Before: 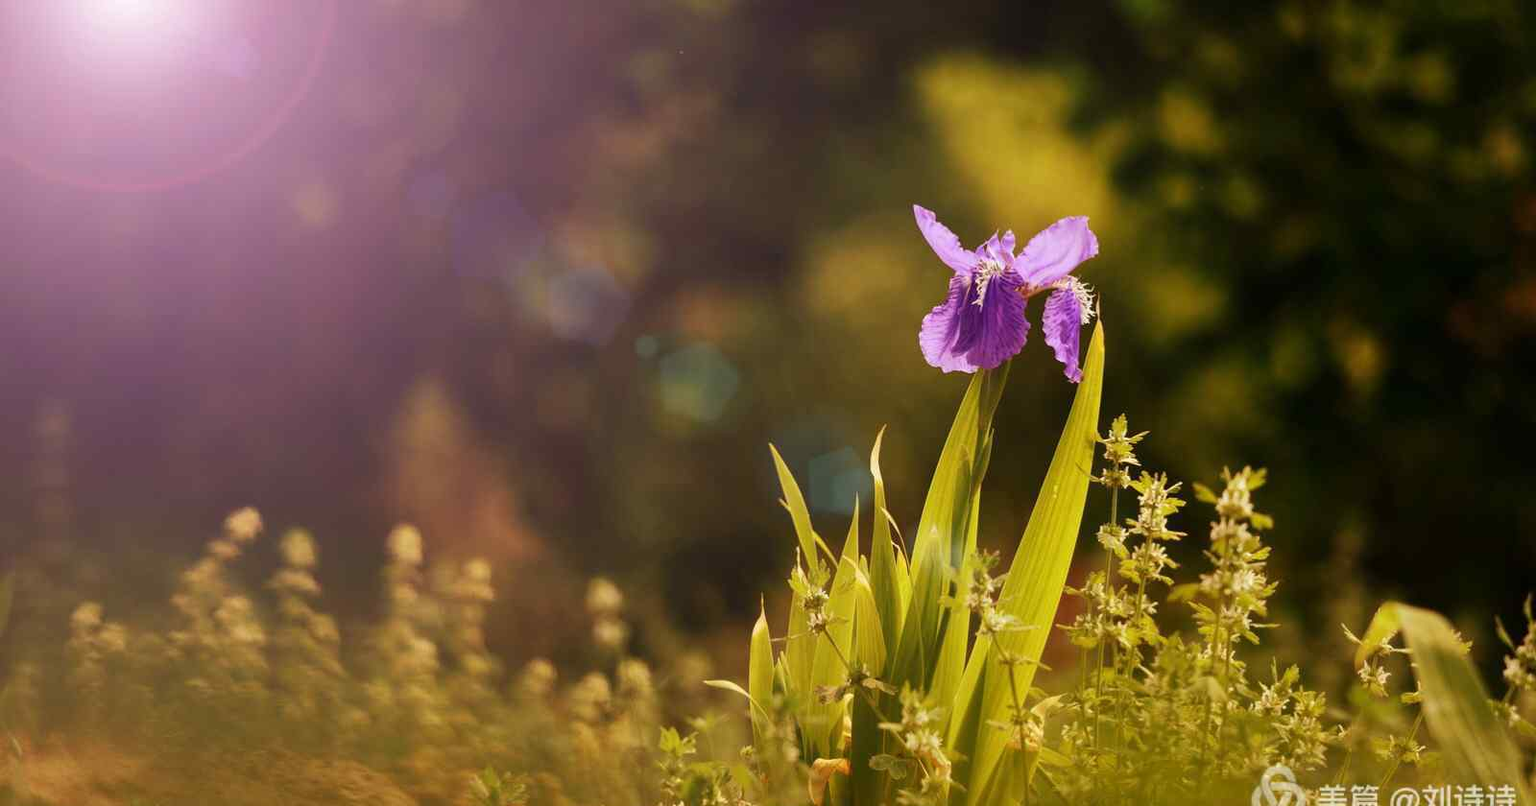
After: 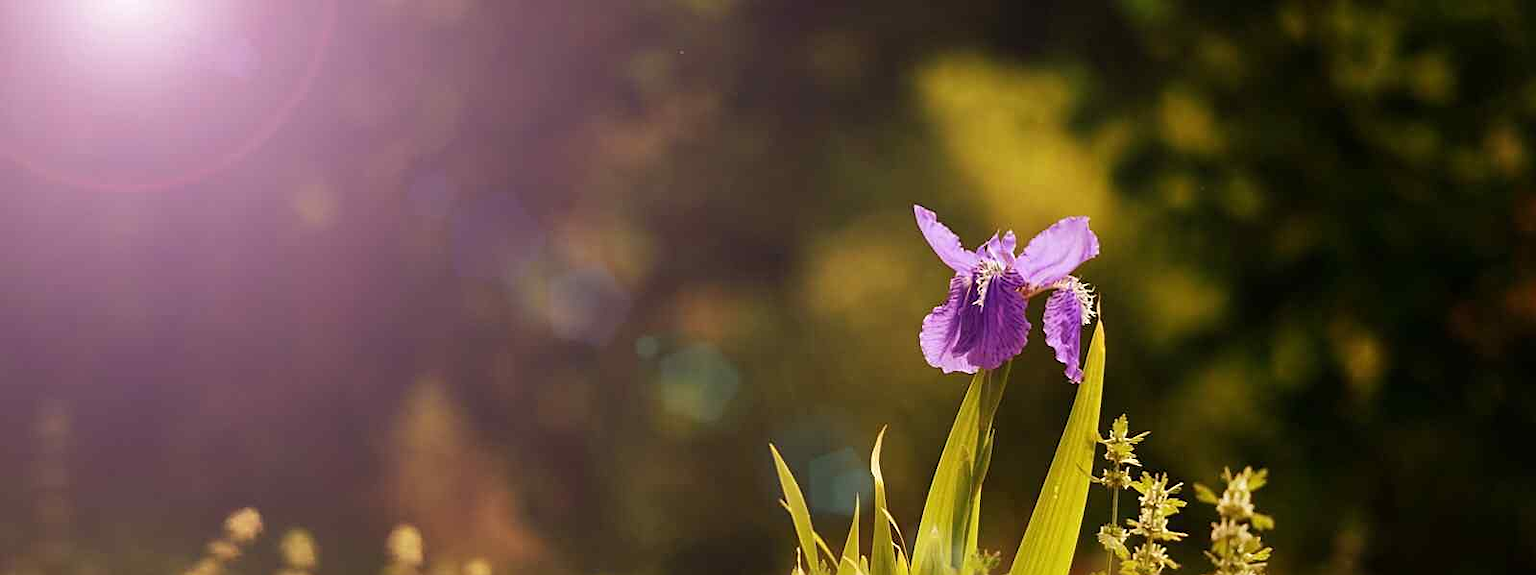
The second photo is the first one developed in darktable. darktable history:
sharpen: on, module defaults
crop: right 0%, bottom 28.632%
